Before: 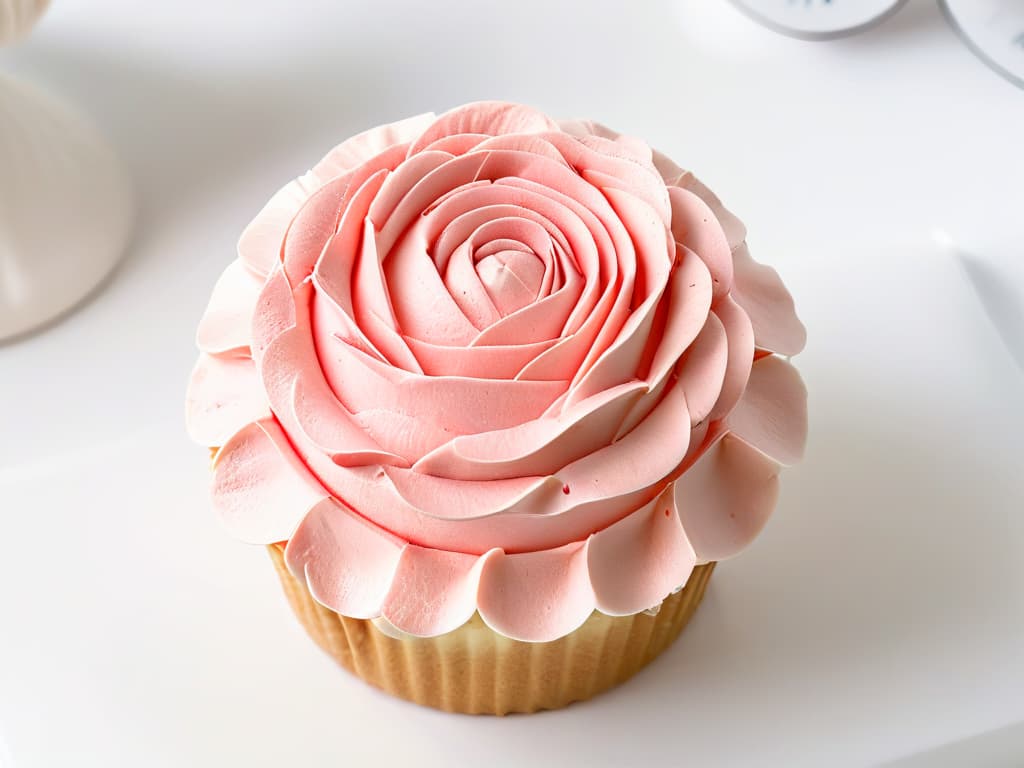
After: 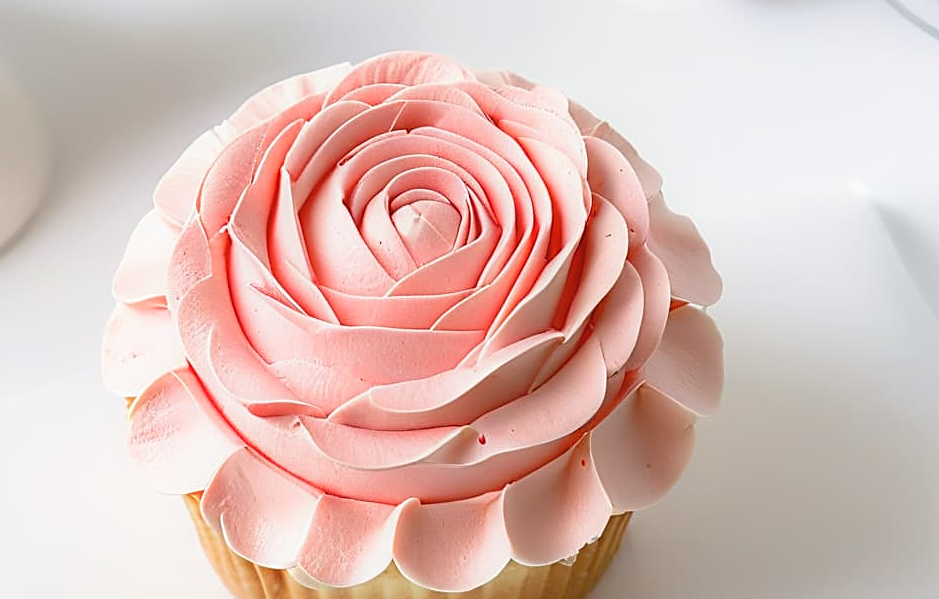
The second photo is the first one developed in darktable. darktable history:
sharpen: on, module defaults
crop: left 8.289%, top 6.61%, bottom 15.277%
contrast equalizer: octaves 7, y [[0.5, 0.486, 0.447, 0.446, 0.489, 0.5], [0.5 ×6], [0.5 ×6], [0 ×6], [0 ×6]]
